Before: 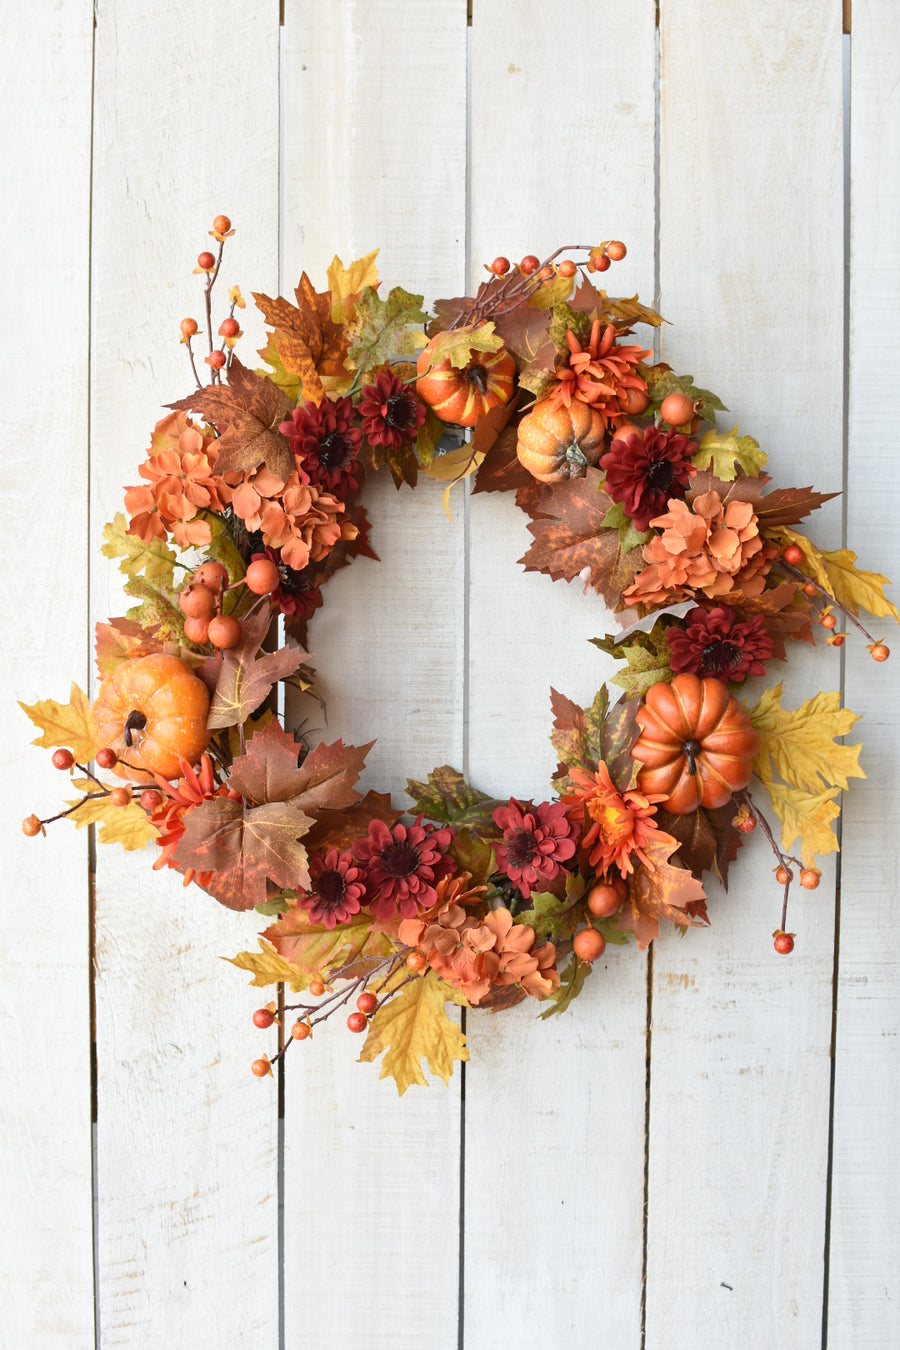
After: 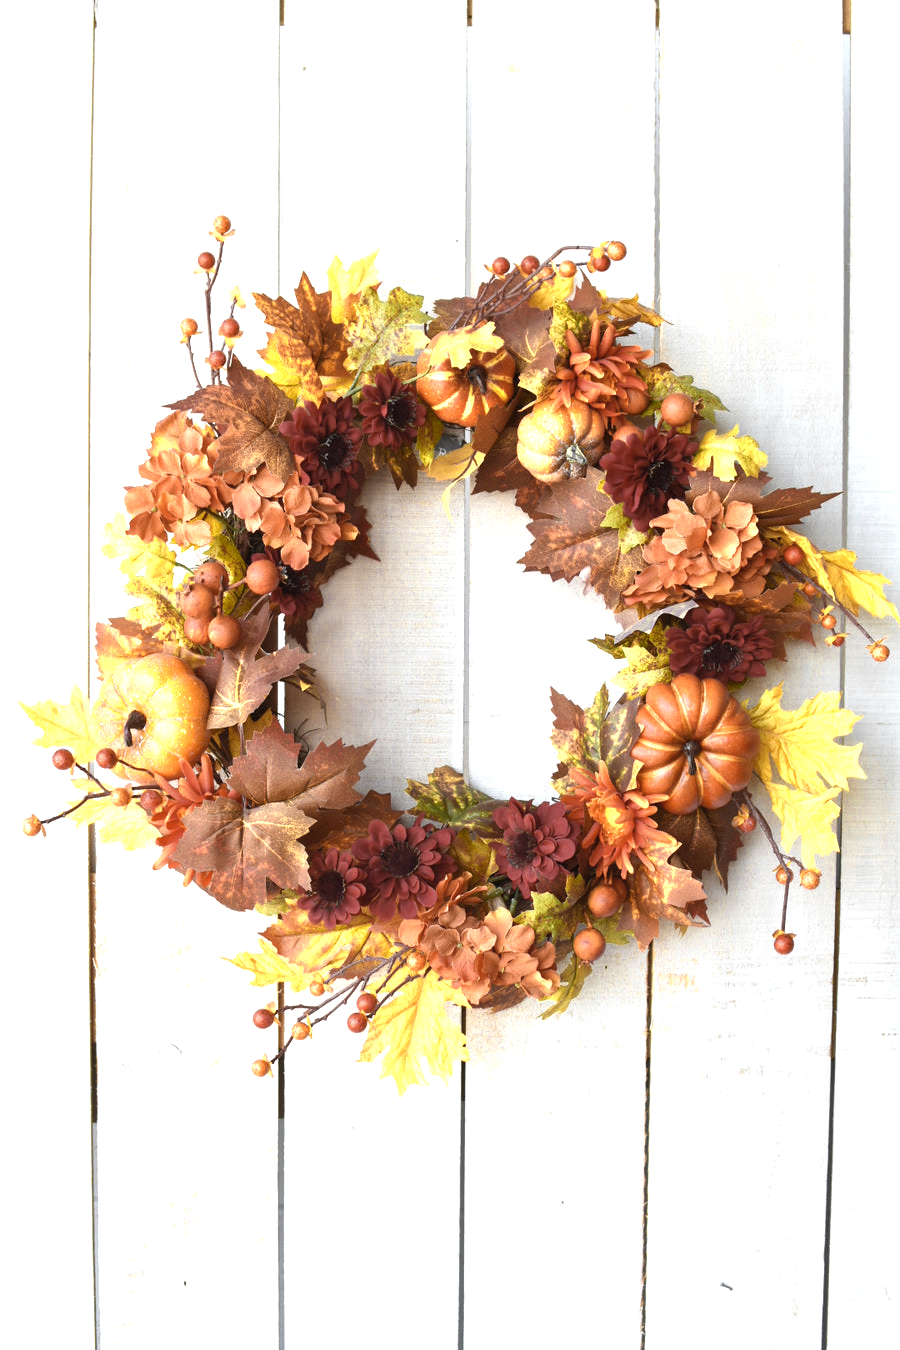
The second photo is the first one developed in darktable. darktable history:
exposure: black level correction 0, exposure 0.5 EV, compensate highlight preservation false
color zones: curves: ch0 [(0.004, 0.306) (0.107, 0.448) (0.252, 0.656) (0.41, 0.398) (0.595, 0.515) (0.768, 0.628)]; ch1 [(0.07, 0.323) (0.151, 0.452) (0.252, 0.608) (0.346, 0.221) (0.463, 0.189) (0.61, 0.368) (0.735, 0.395) (0.921, 0.412)]; ch2 [(0, 0.476) (0.132, 0.512) (0.243, 0.512) (0.397, 0.48) (0.522, 0.376) (0.634, 0.536) (0.761, 0.46)]
